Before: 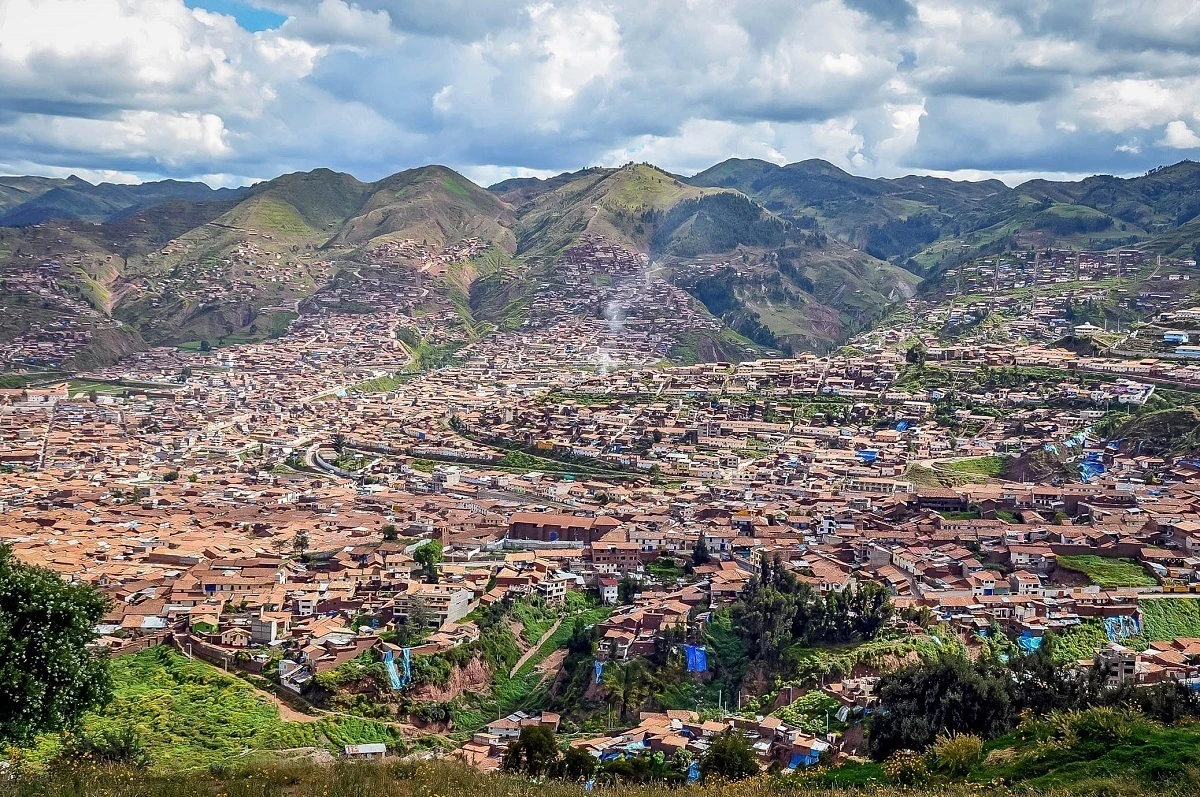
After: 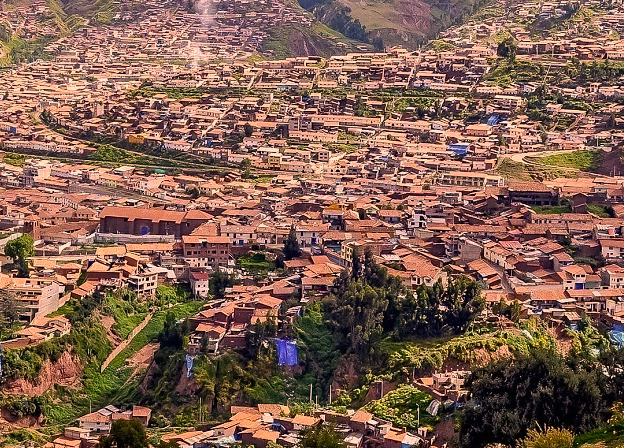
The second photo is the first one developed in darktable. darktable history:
crop: left 34.148%, top 38.437%, right 13.823%, bottom 5.246%
color correction: highlights a* 22.31, highlights b* 21.49
